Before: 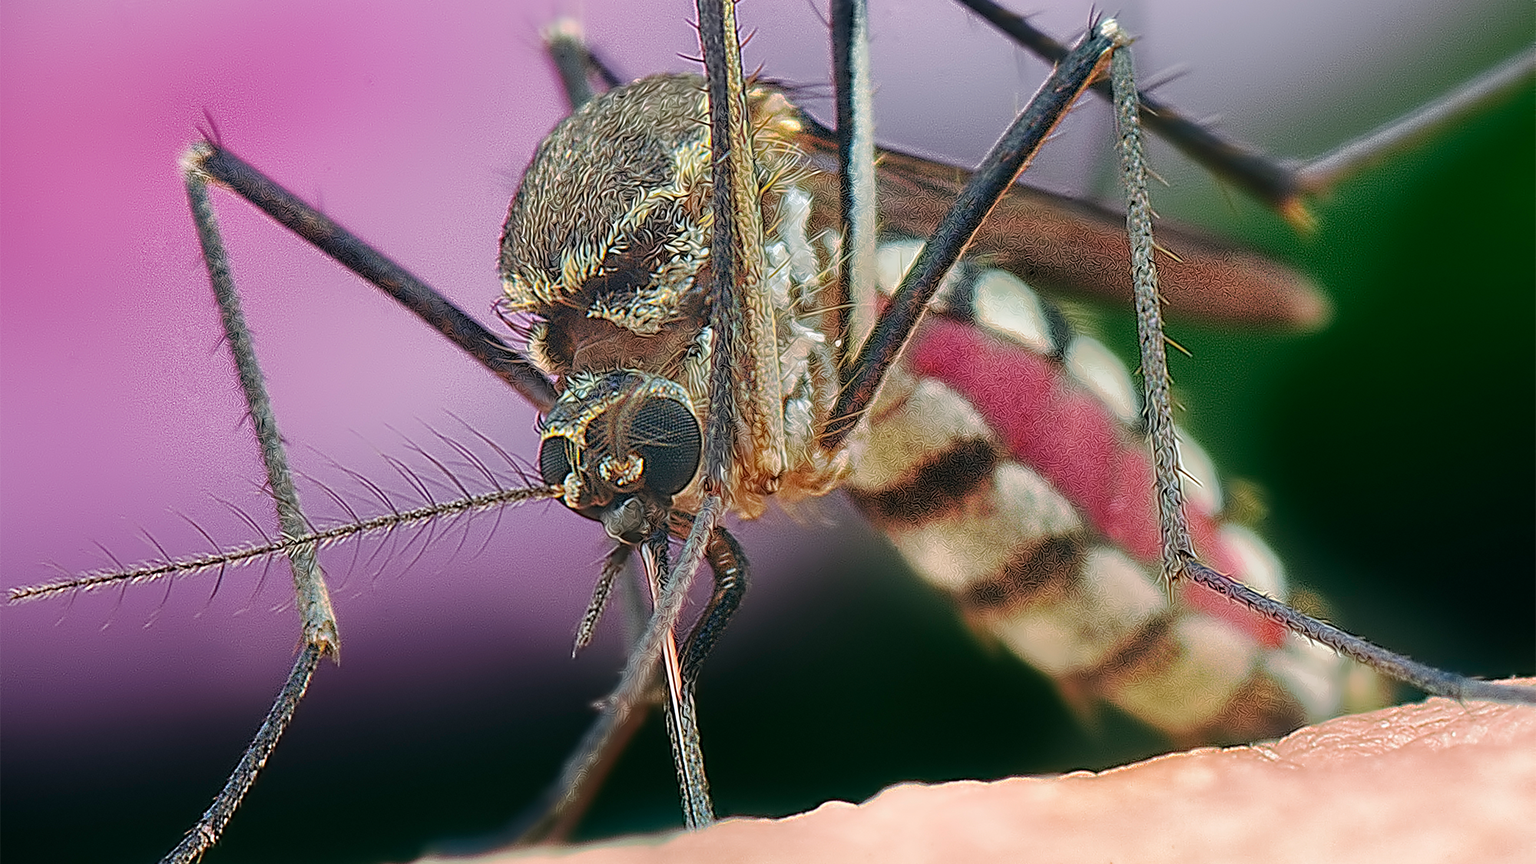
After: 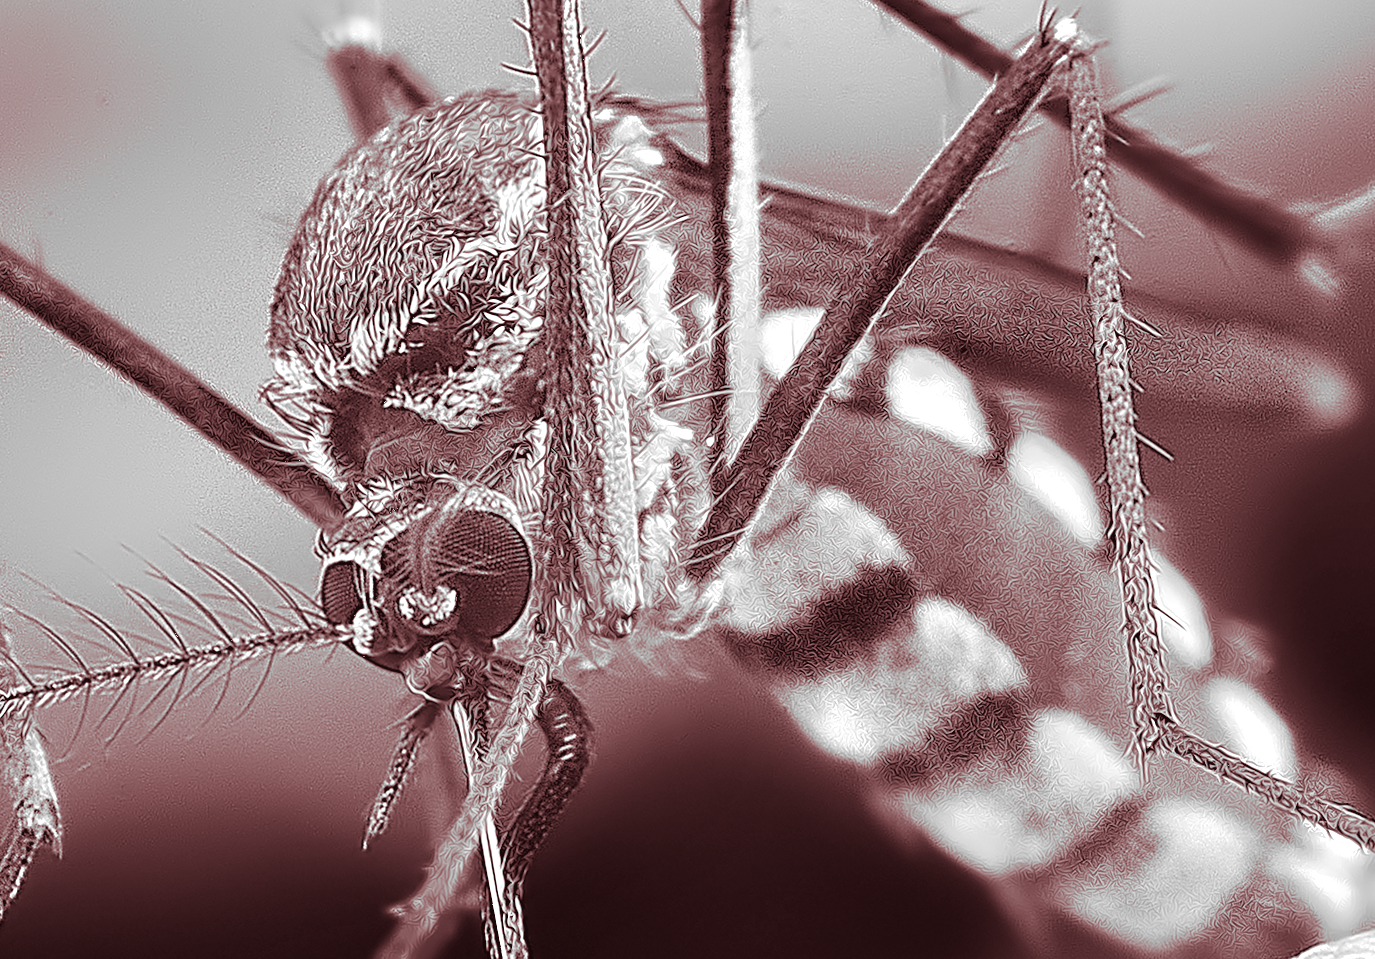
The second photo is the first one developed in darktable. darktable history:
monochrome: a -35.87, b 49.73, size 1.7
crop: left 18.479%, right 12.2%, bottom 13.971%
exposure: black level correction 0, exposure 1.015 EV, compensate exposure bias true, compensate highlight preservation false
color calibration: output R [0.999, 0.026, -0.11, 0], output G [-0.019, 1.037, -0.099, 0], output B [0.022, -0.023, 0.902, 0], illuminant custom, x 0.367, y 0.392, temperature 4437.75 K, clip negative RGB from gamut false
color balance: lift [1, 1.015, 0.987, 0.985], gamma [1, 0.959, 1.042, 0.958], gain [0.927, 0.938, 1.072, 0.928], contrast 1.5%
white balance: emerald 1
split-toning: highlights › hue 187.2°, highlights › saturation 0.83, balance -68.05, compress 56.43%
rotate and perspective: rotation 0.192°, lens shift (horizontal) -0.015, crop left 0.005, crop right 0.996, crop top 0.006, crop bottom 0.99
